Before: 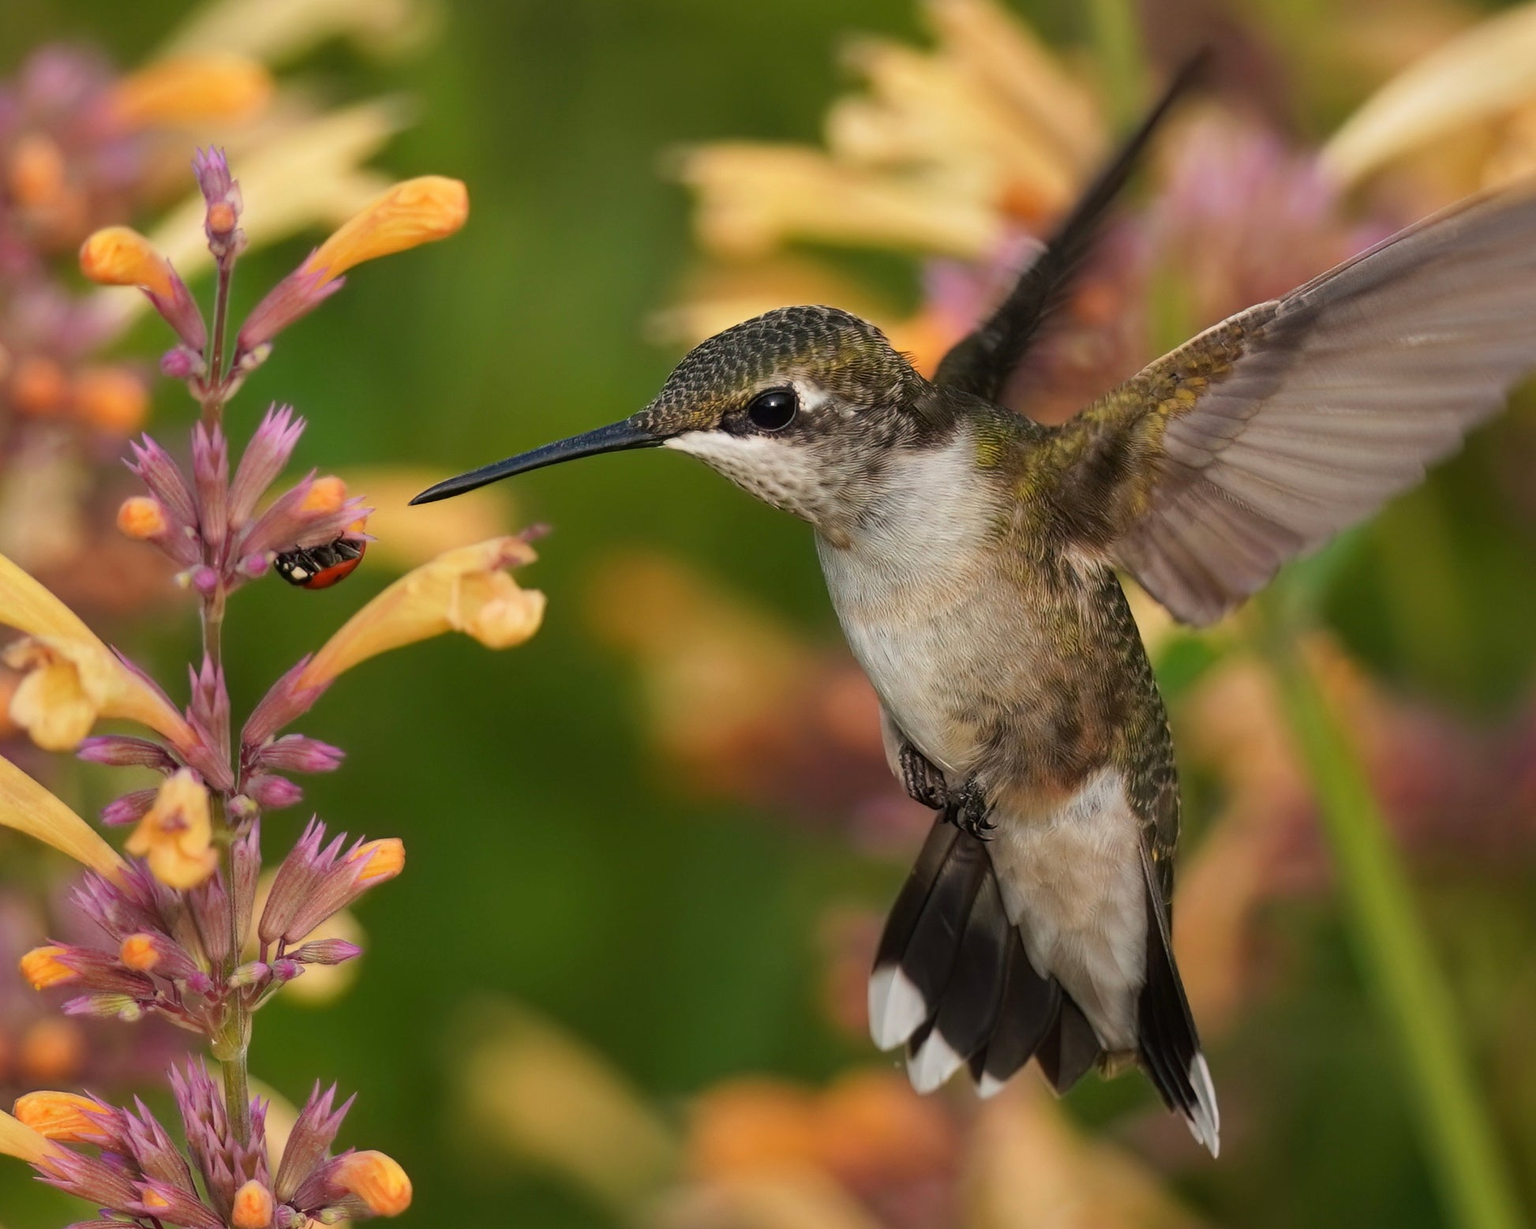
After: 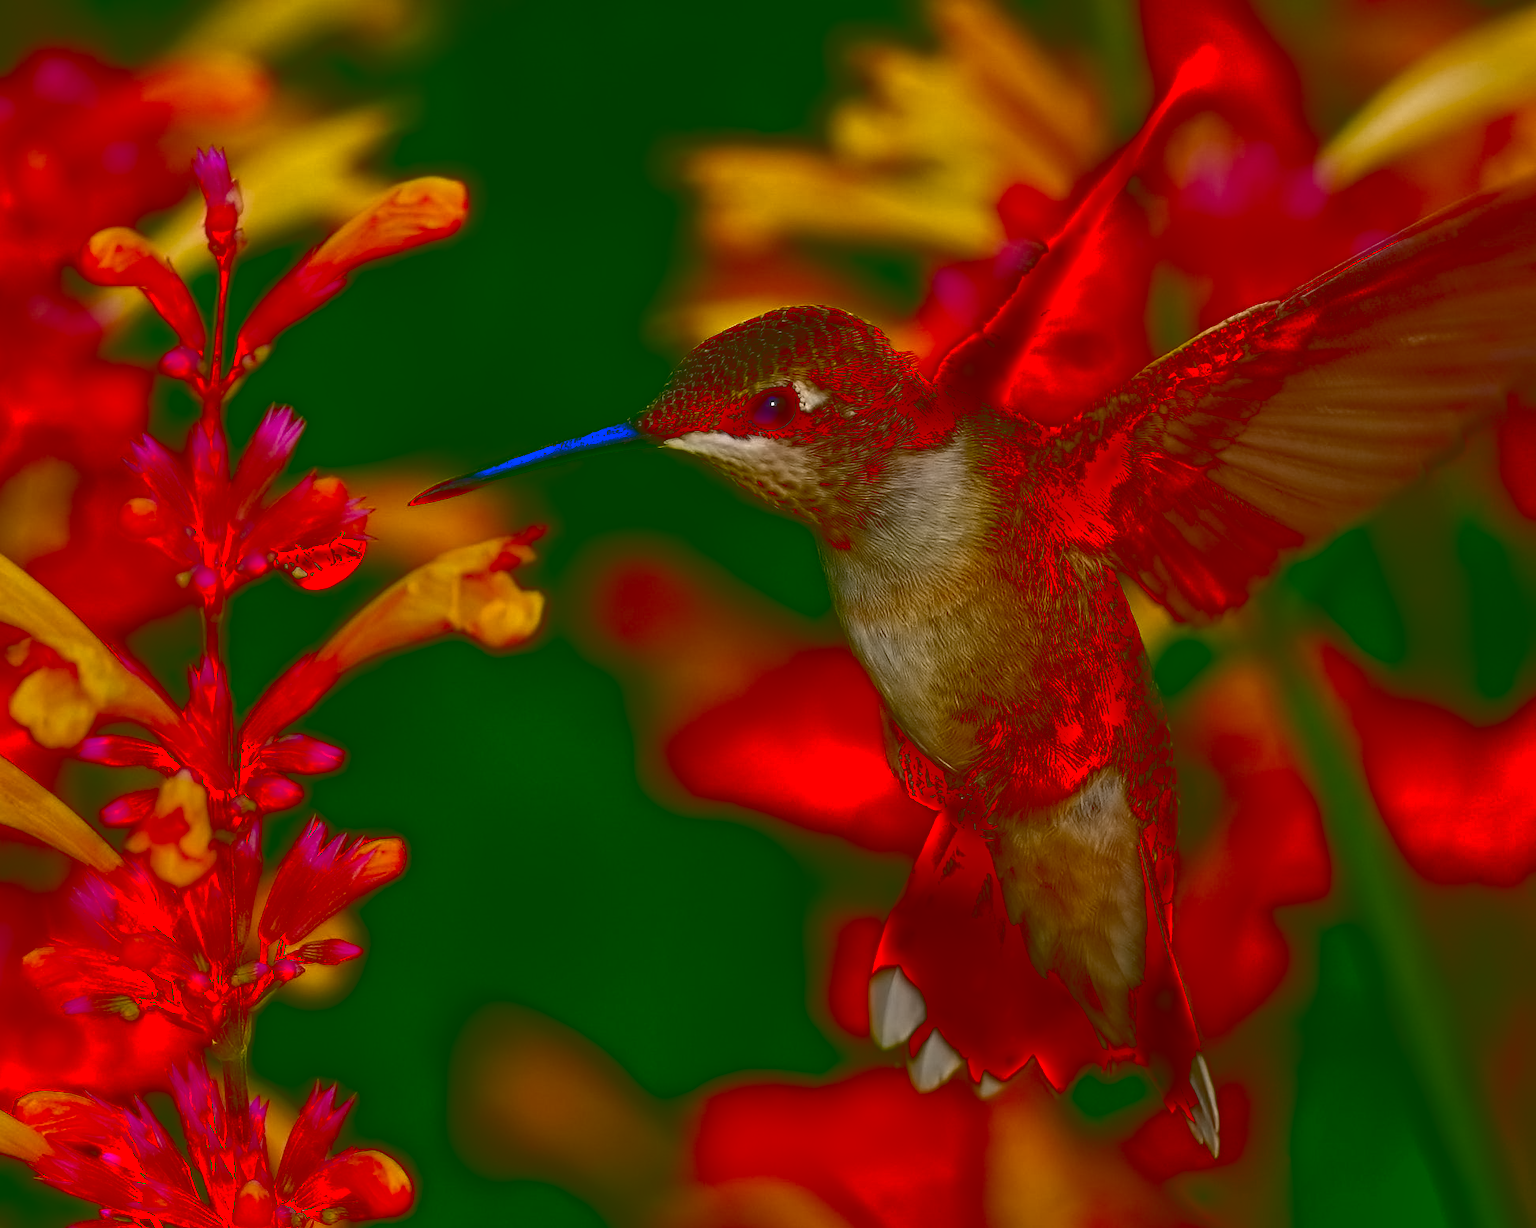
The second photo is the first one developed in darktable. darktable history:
tone curve: curves: ch0 [(0, 0.137) (1, 1)], color space Lab, linked channels, preserve colors none
contrast equalizer: y [[0.5 ×6], [0.5 ×6], [0.5 ×6], [0 ×6], [0, 0.039, 0.251, 0.29, 0.293, 0.292]]
contrast brightness saturation: brightness -1, saturation 1
sharpen: amount 0.2
